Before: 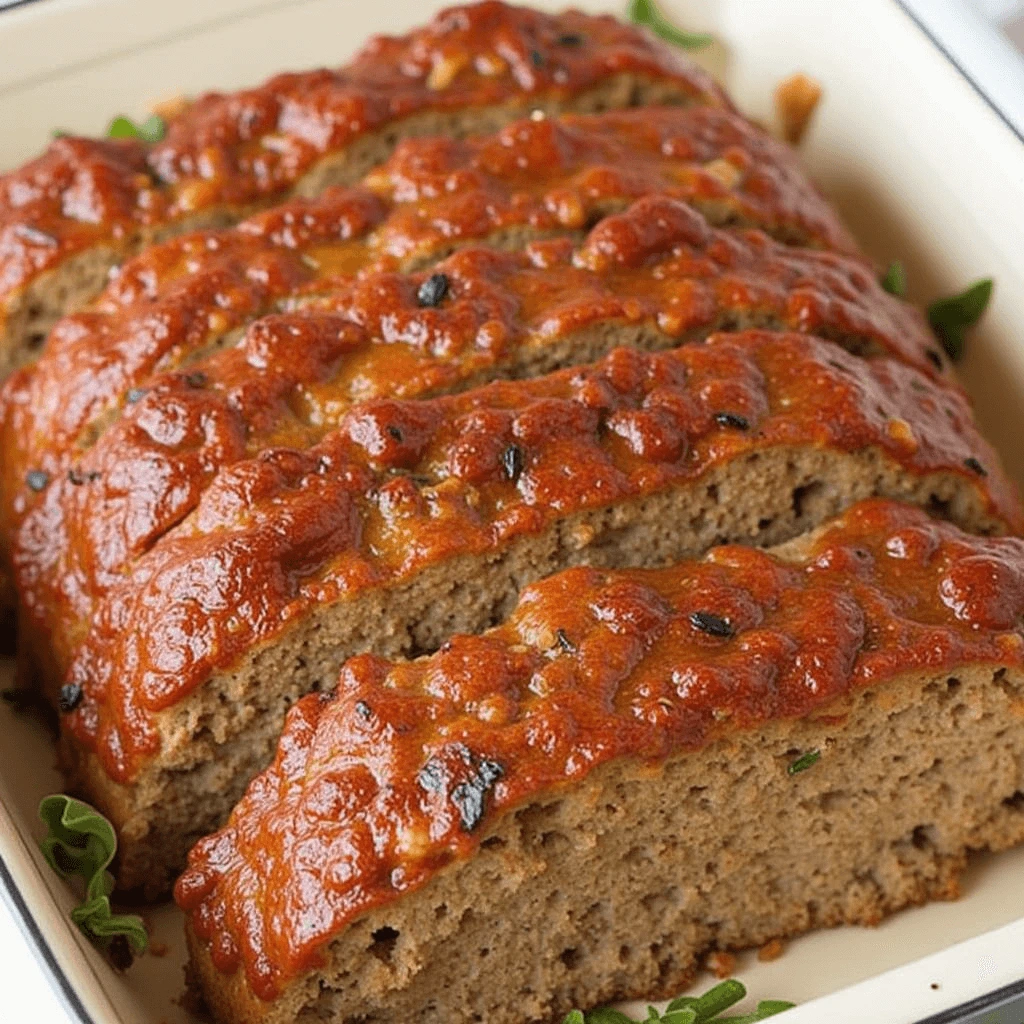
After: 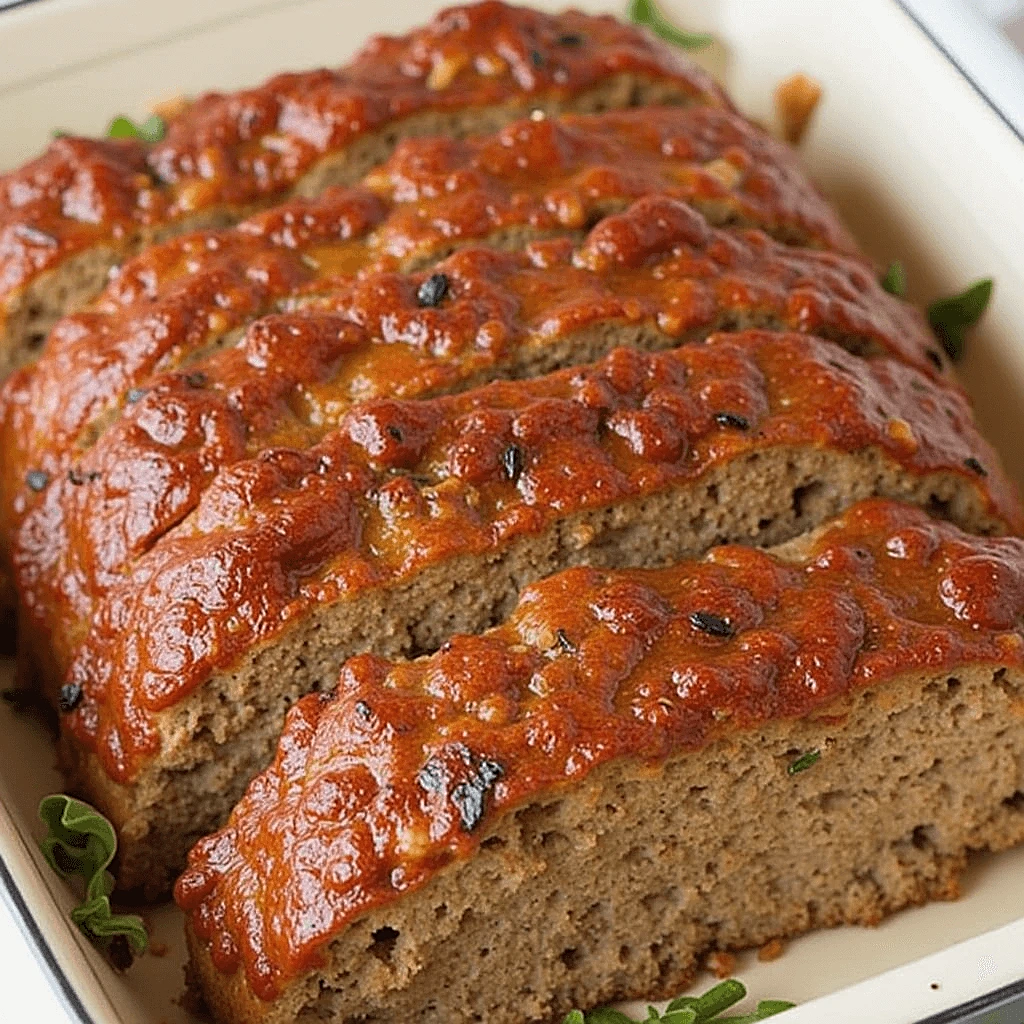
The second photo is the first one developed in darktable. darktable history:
exposure: exposure -0.072 EV, compensate highlight preservation false
sharpen: amount 0.478
